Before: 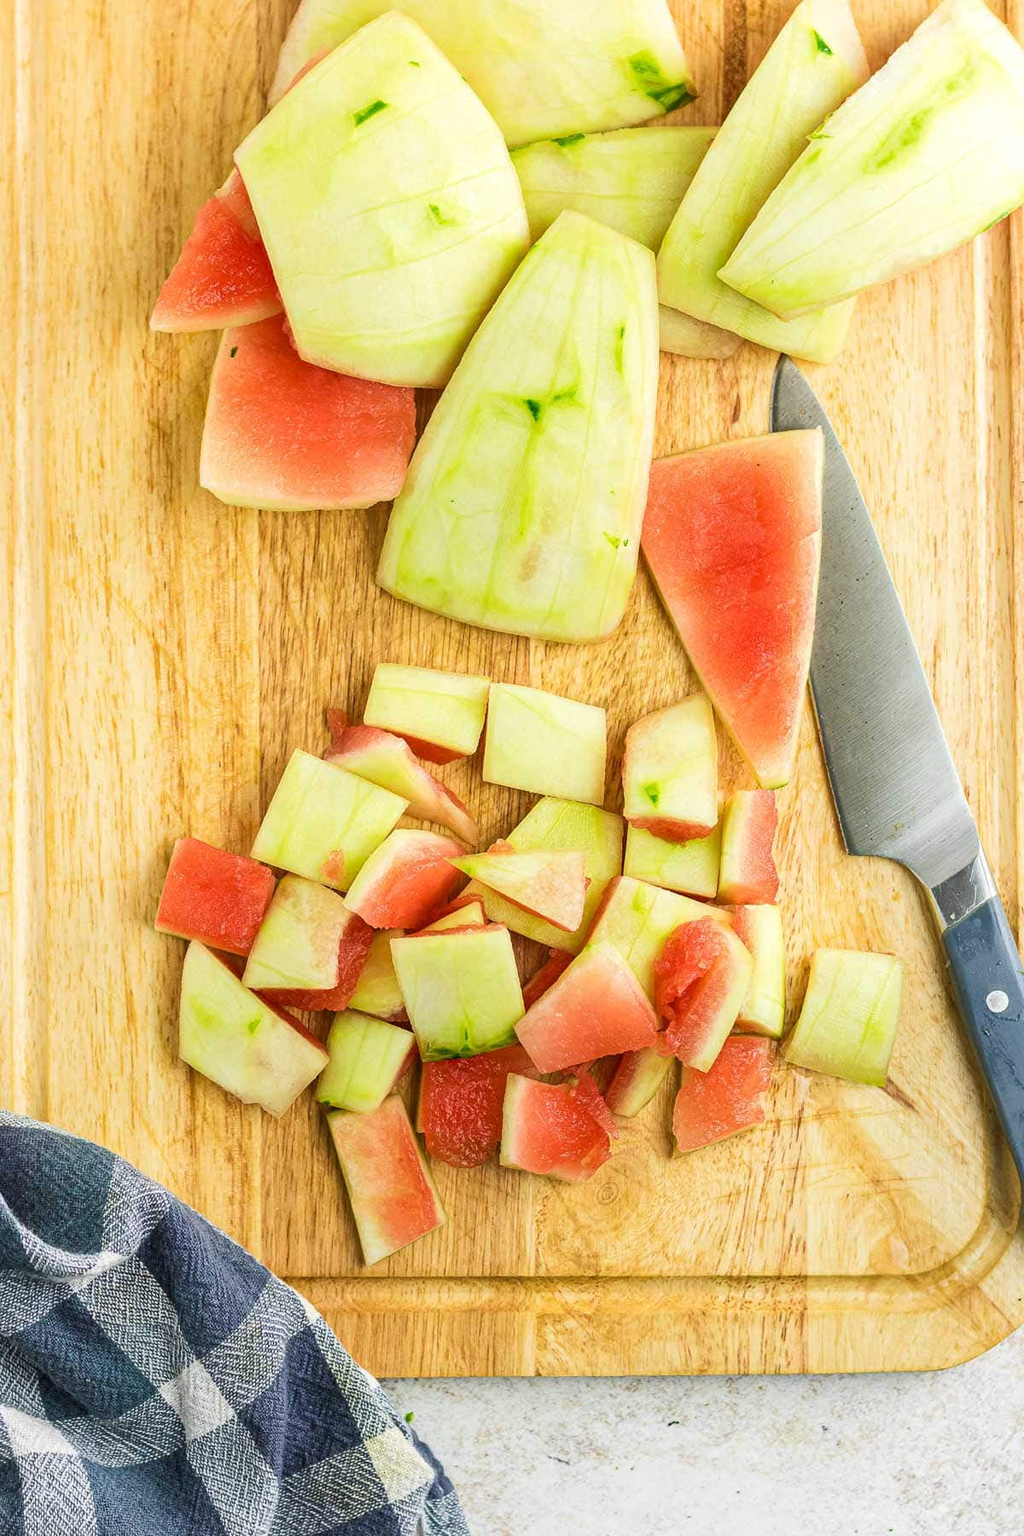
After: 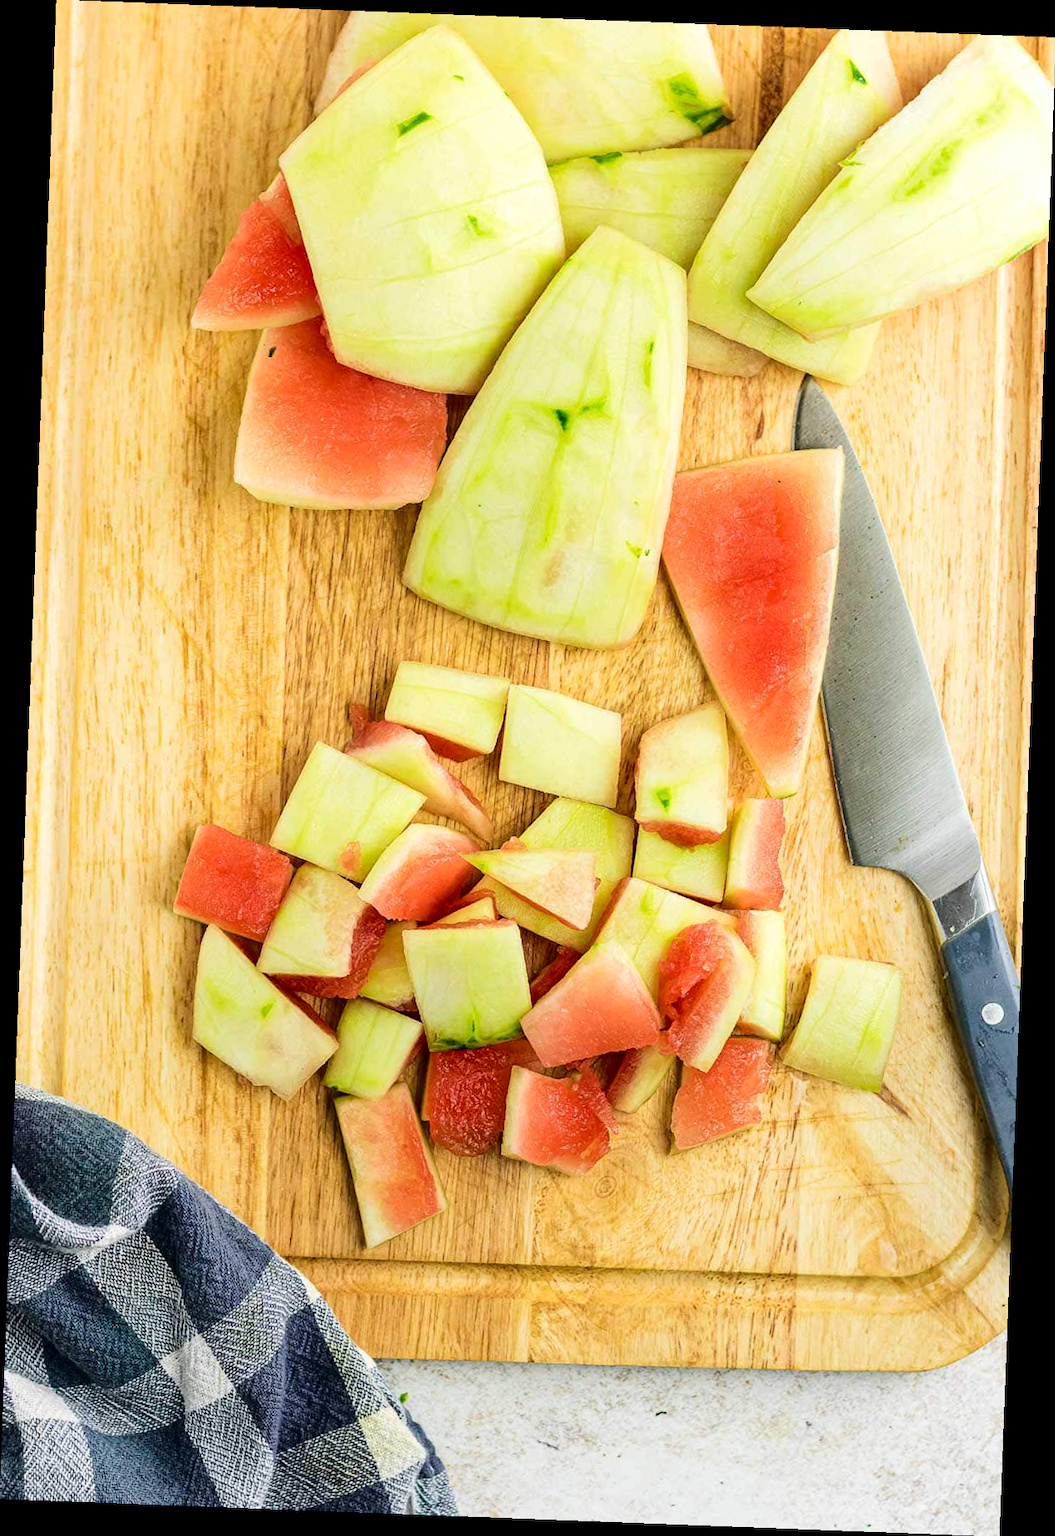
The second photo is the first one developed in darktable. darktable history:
contrast brightness saturation: contrast 0.08, saturation 0.02
fill light: exposure -2 EV, width 8.6
rotate and perspective: rotation 2.17°, automatic cropping off
